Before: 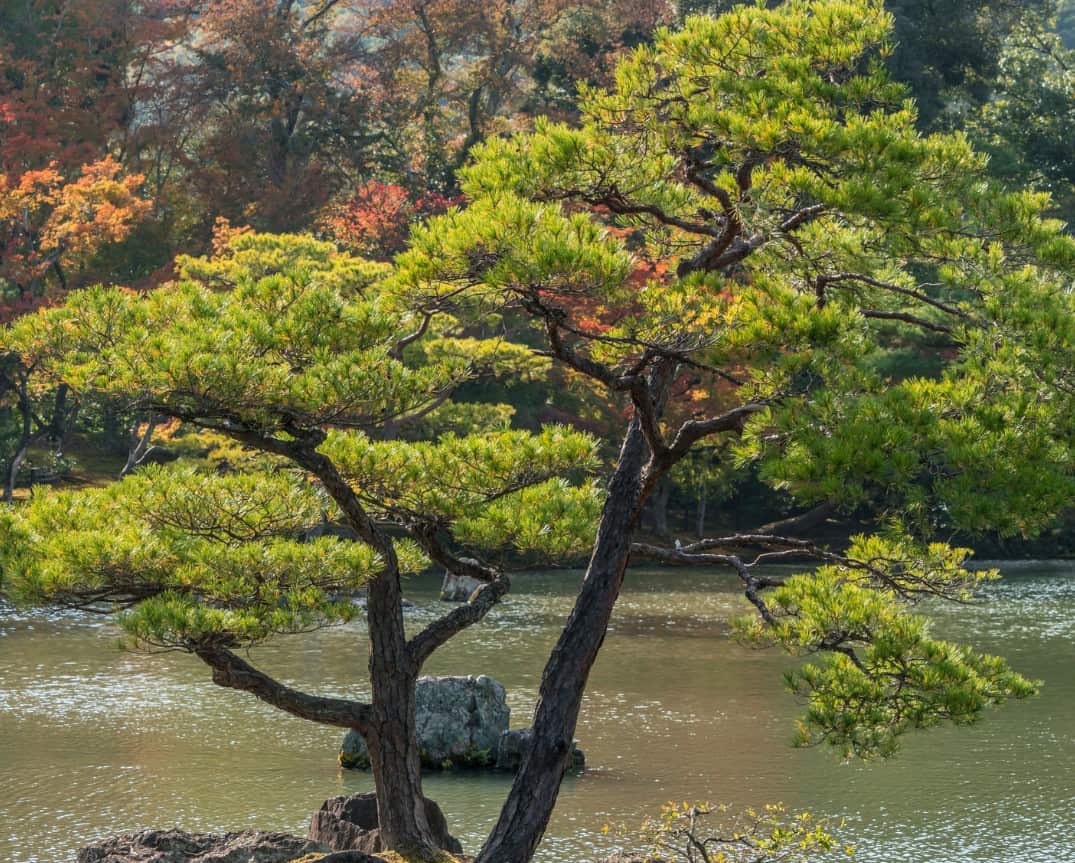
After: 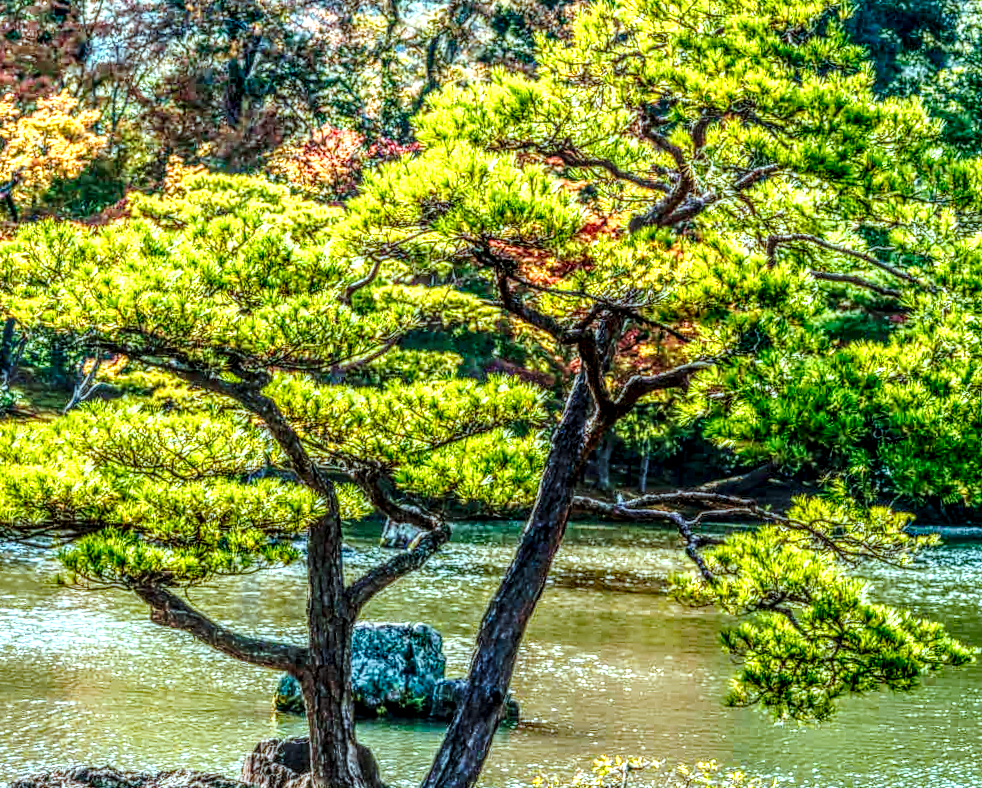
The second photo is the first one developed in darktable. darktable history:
local contrast: highlights 6%, shadows 1%, detail 298%, midtone range 0.297
base curve: curves: ch0 [(0, 0) (0.032, 0.037) (0.105, 0.228) (0.435, 0.76) (0.856, 0.983) (1, 1)], preserve colors none
color correction: highlights a* -11.9, highlights b* -15.11
contrast brightness saturation: contrast 0.151, brightness -0.009, saturation 0.096
crop and rotate: angle -2.01°, left 3.154%, top 3.983%, right 1.529%, bottom 0.774%
color zones: curves: ch0 [(0, 0.558) (0.143, 0.559) (0.286, 0.529) (0.429, 0.505) (0.571, 0.5) (0.714, 0.5) (0.857, 0.5) (1, 0.558)]; ch1 [(0, 0.469) (0.01, 0.469) (0.12, 0.446) (0.248, 0.469) (0.5, 0.5) (0.748, 0.5) (0.99, 0.469) (1, 0.469)]
color balance rgb: linear chroma grading › global chroma 9.855%, perceptual saturation grading › global saturation 20%, perceptual saturation grading › highlights -24.824%, perceptual saturation grading › shadows 25.891%, global vibrance 20%
